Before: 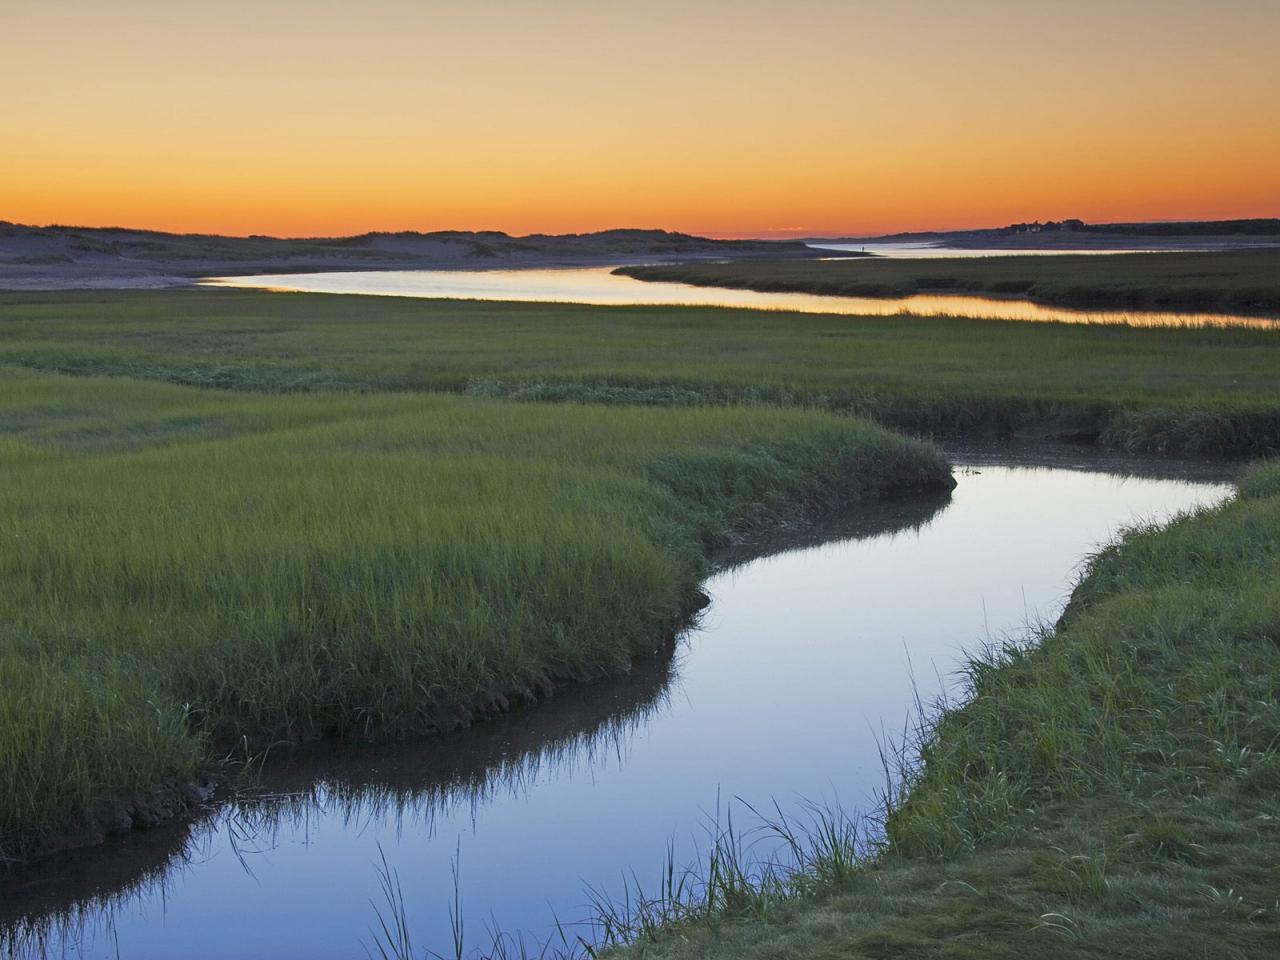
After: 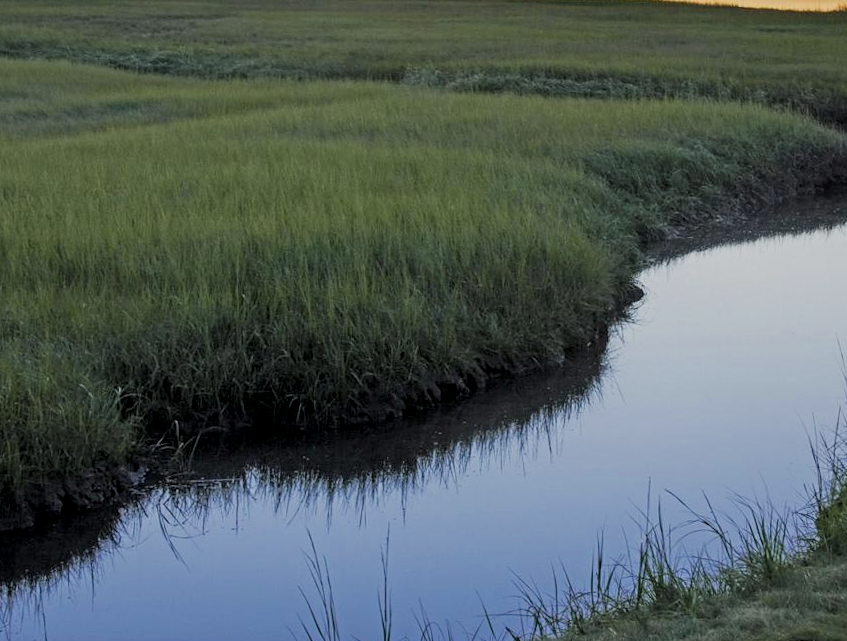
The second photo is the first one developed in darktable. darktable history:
local contrast: detail 130%
crop and rotate: angle -0.971°, left 4.032%, top 31.707%, right 28.263%
filmic rgb: black relative exposure -7.73 EV, white relative exposure 4.36 EV, hardness 3.76, latitude 38.69%, contrast 0.973, highlights saturation mix 9.19%, shadows ↔ highlights balance 4.17%
exposure: compensate exposure bias true, compensate highlight preservation false
